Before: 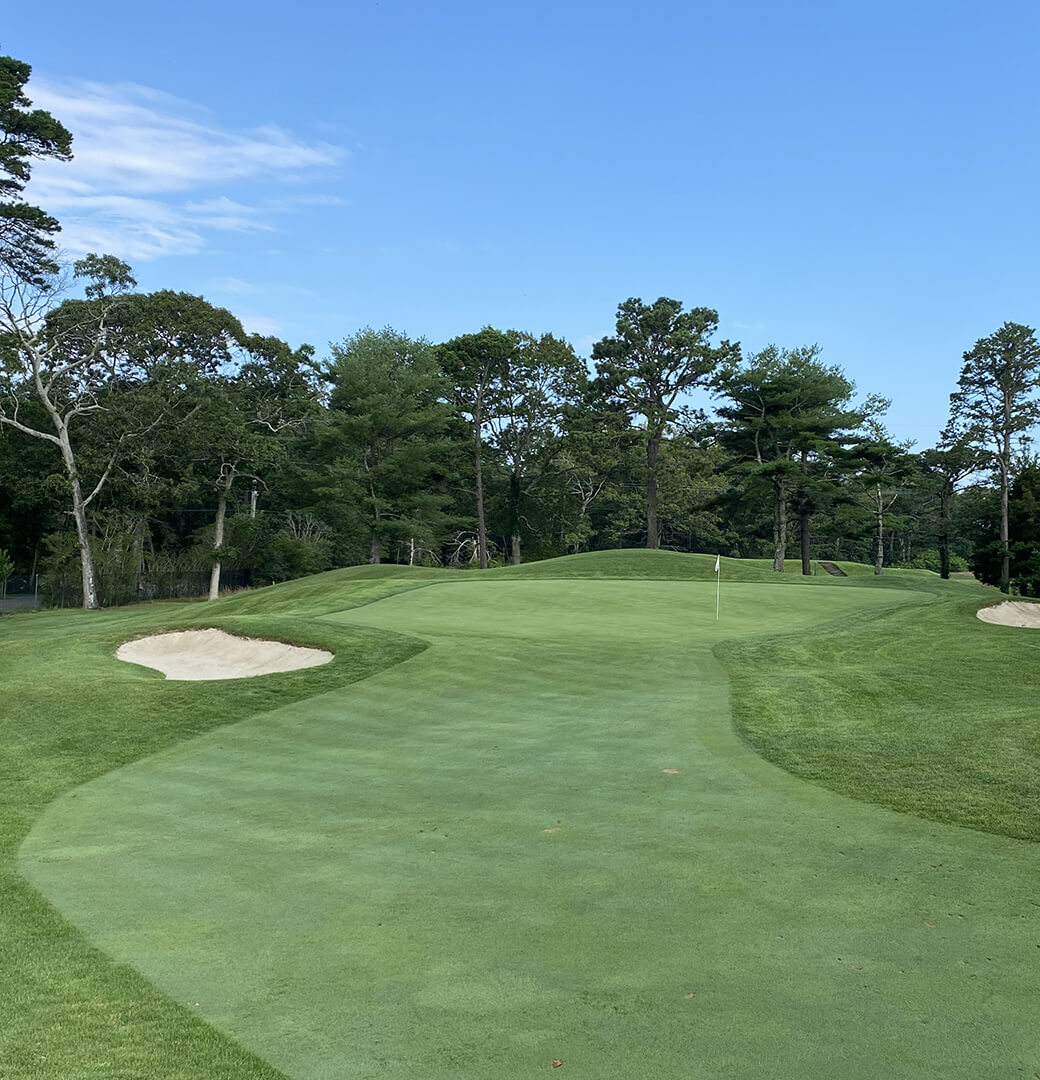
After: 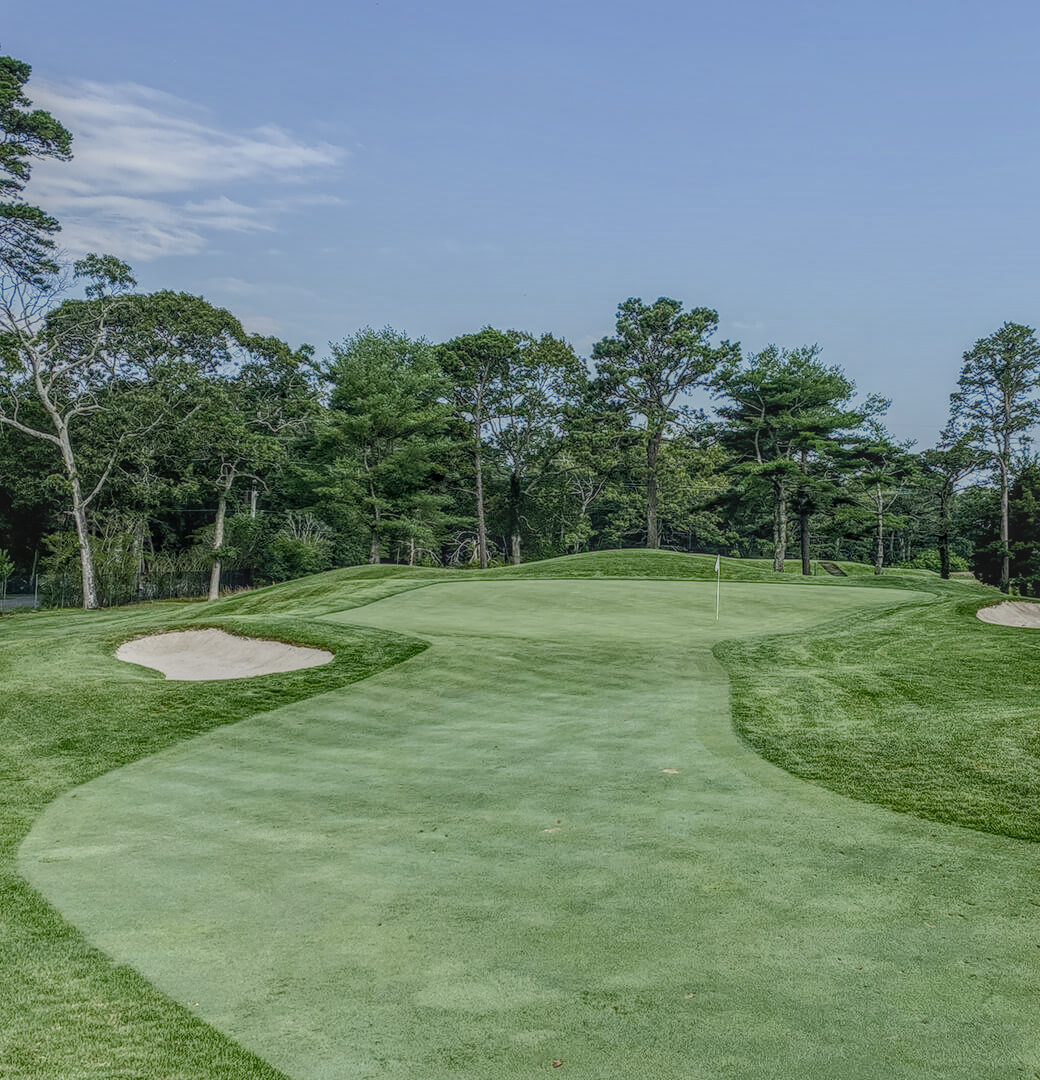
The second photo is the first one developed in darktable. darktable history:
filmic rgb: black relative exposure -16 EV, white relative exposure 6.92 EV, hardness 4.7
color balance rgb: shadows lift › chroma 1%, shadows lift › hue 113°, highlights gain › chroma 0.2%, highlights gain › hue 333°, perceptual saturation grading › global saturation 20%, perceptual saturation grading › highlights -50%, perceptual saturation grading › shadows 25%, contrast -20%
tone equalizer: -8 EV -0.75 EV, -7 EV -0.7 EV, -6 EV -0.6 EV, -5 EV -0.4 EV, -3 EV 0.4 EV, -2 EV 0.6 EV, -1 EV 0.7 EV, +0 EV 0.75 EV, edges refinement/feathering 500, mask exposure compensation -1.57 EV, preserve details no
local contrast: highlights 0%, shadows 0%, detail 200%, midtone range 0.25
exposure: exposure 0.078 EV, compensate highlight preservation false
